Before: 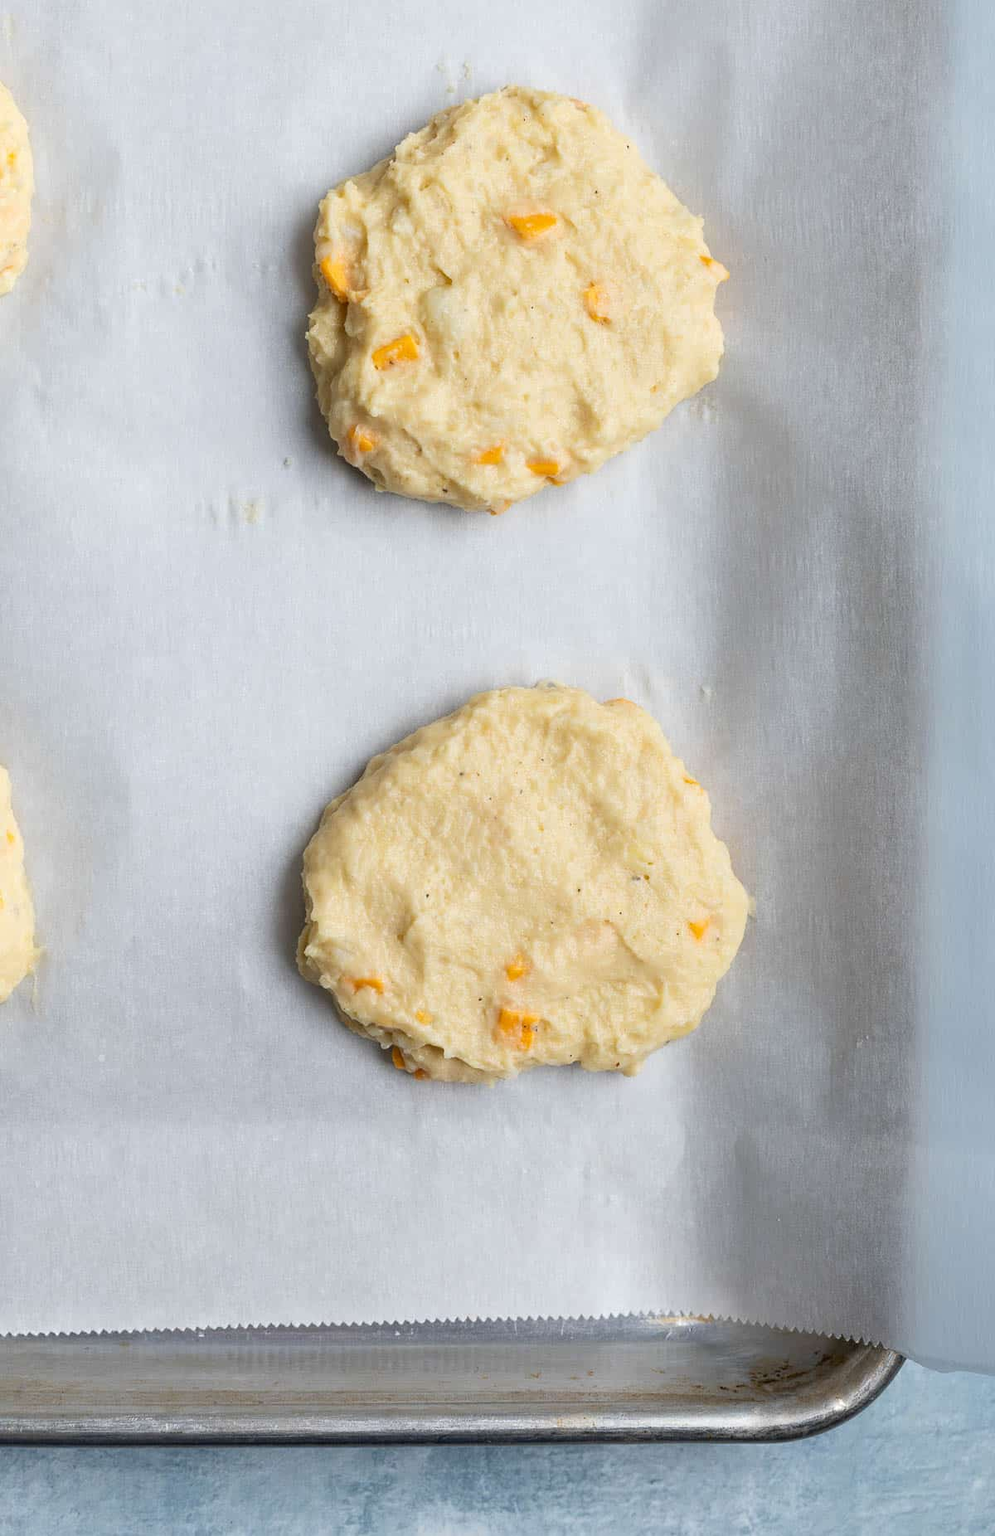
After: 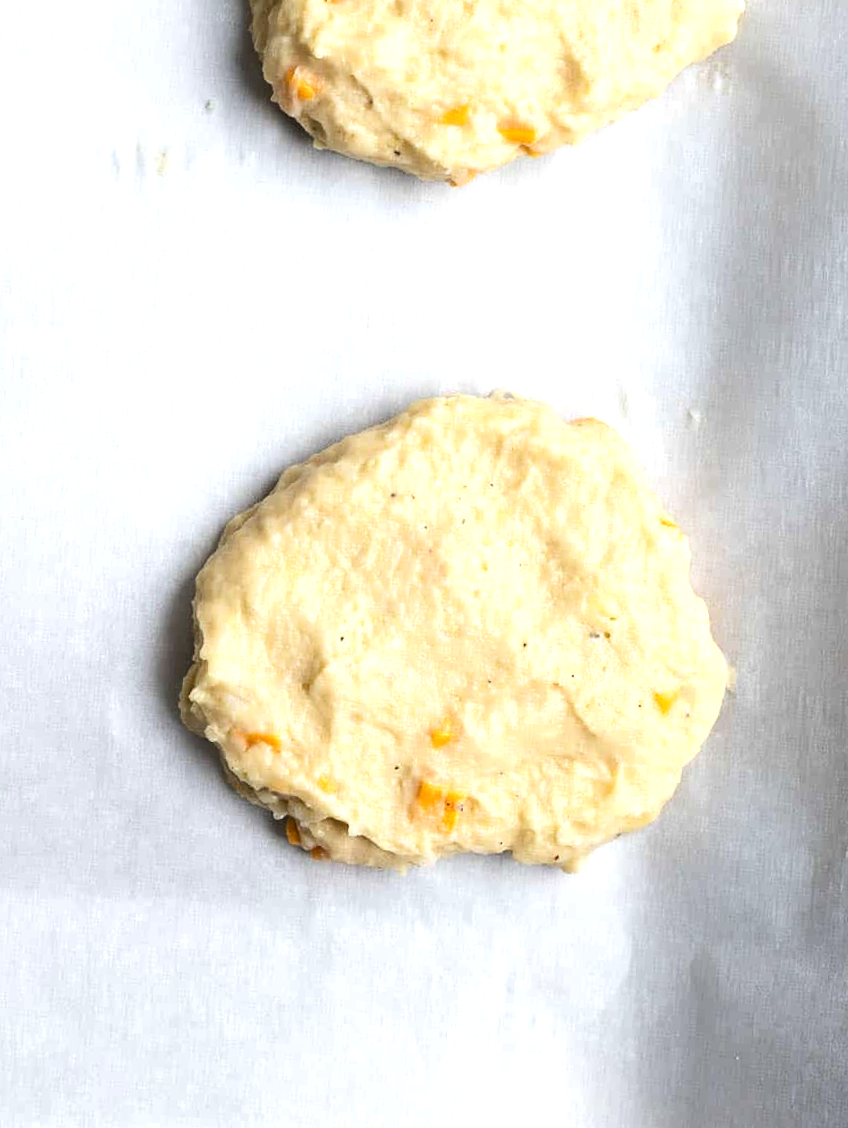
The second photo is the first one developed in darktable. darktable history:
crop and rotate: angle -4°, left 9.756%, top 20.702%, right 12.08%, bottom 11.952%
tone equalizer: -8 EV -0.784 EV, -7 EV -0.7 EV, -6 EV -0.577 EV, -5 EV -0.4 EV, -3 EV 0.401 EV, -2 EV 0.6 EV, -1 EV 0.684 EV, +0 EV 0.719 EV, edges refinement/feathering 500, mask exposure compensation -1.57 EV, preserve details no
